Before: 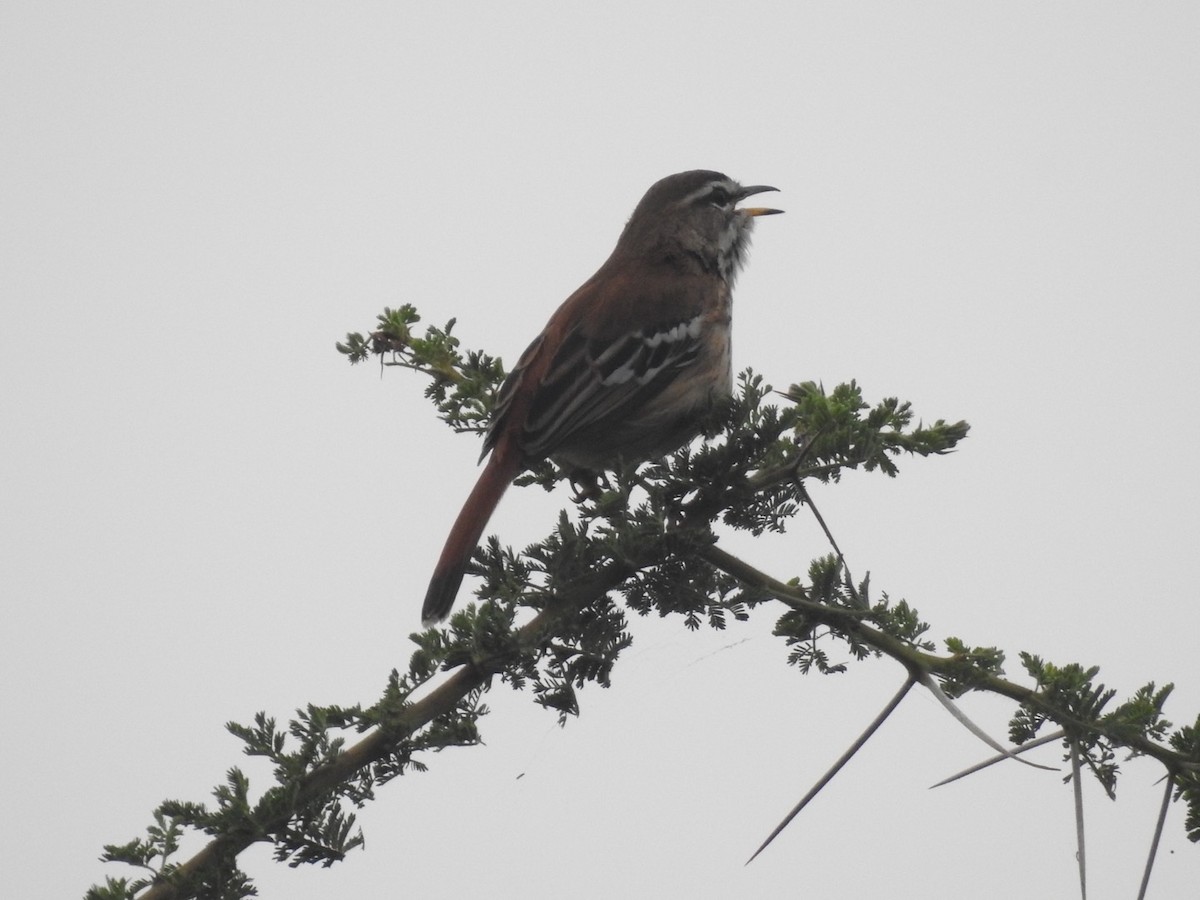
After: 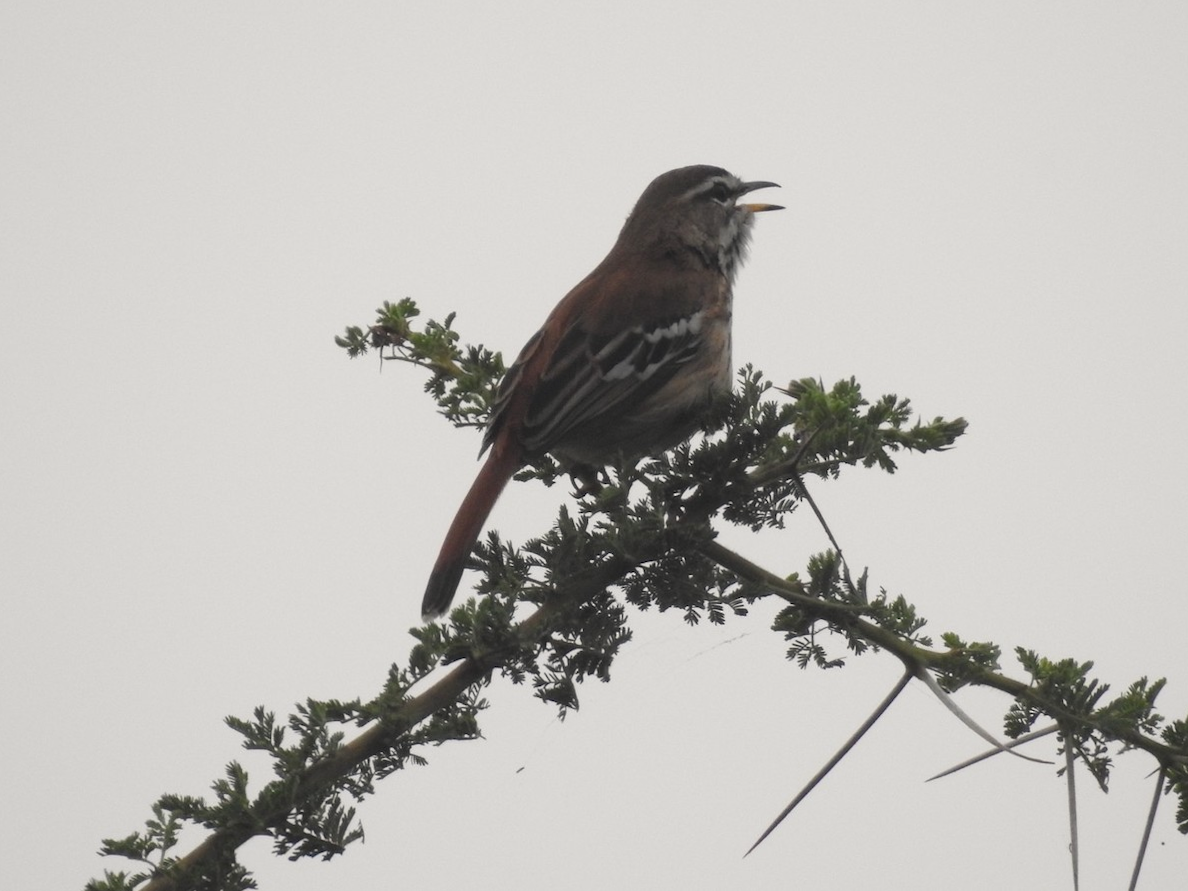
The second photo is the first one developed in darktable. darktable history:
white balance: red 1.009, blue 0.985
rotate and perspective: rotation 0.174°, lens shift (vertical) 0.013, lens shift (horizontal) 0.019, shear 0.001, automatic cropping original format, crop left 0.007, crop right 0.991, crop top 0.016, crop bottom 0.997
